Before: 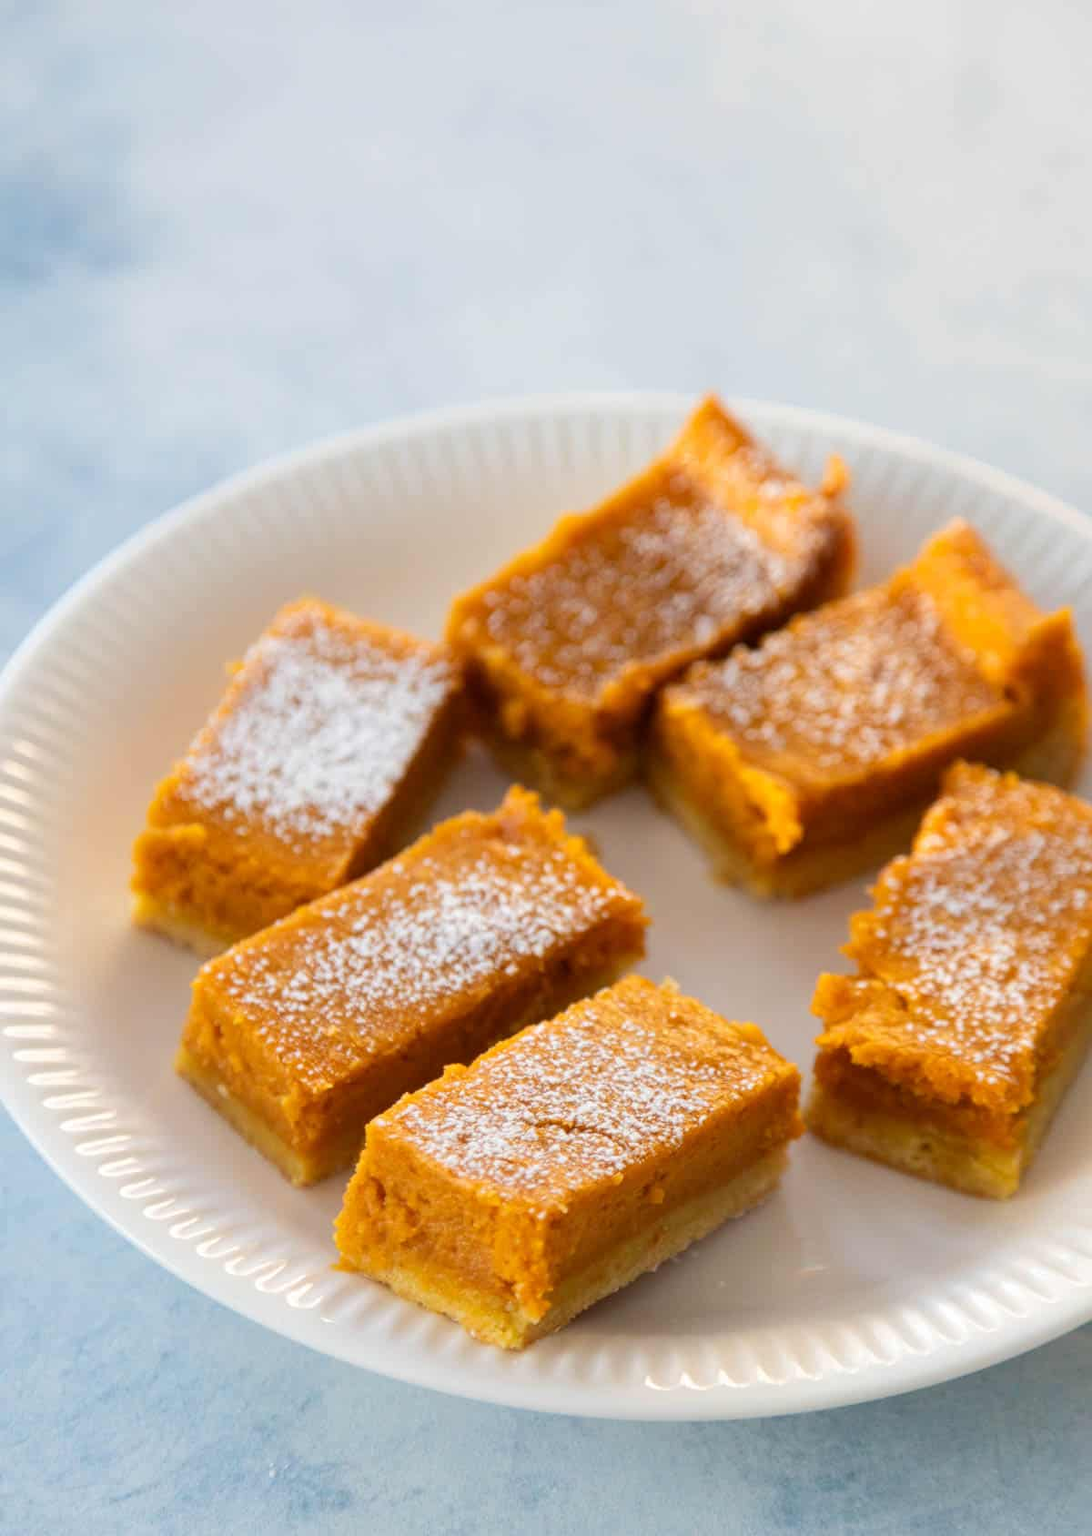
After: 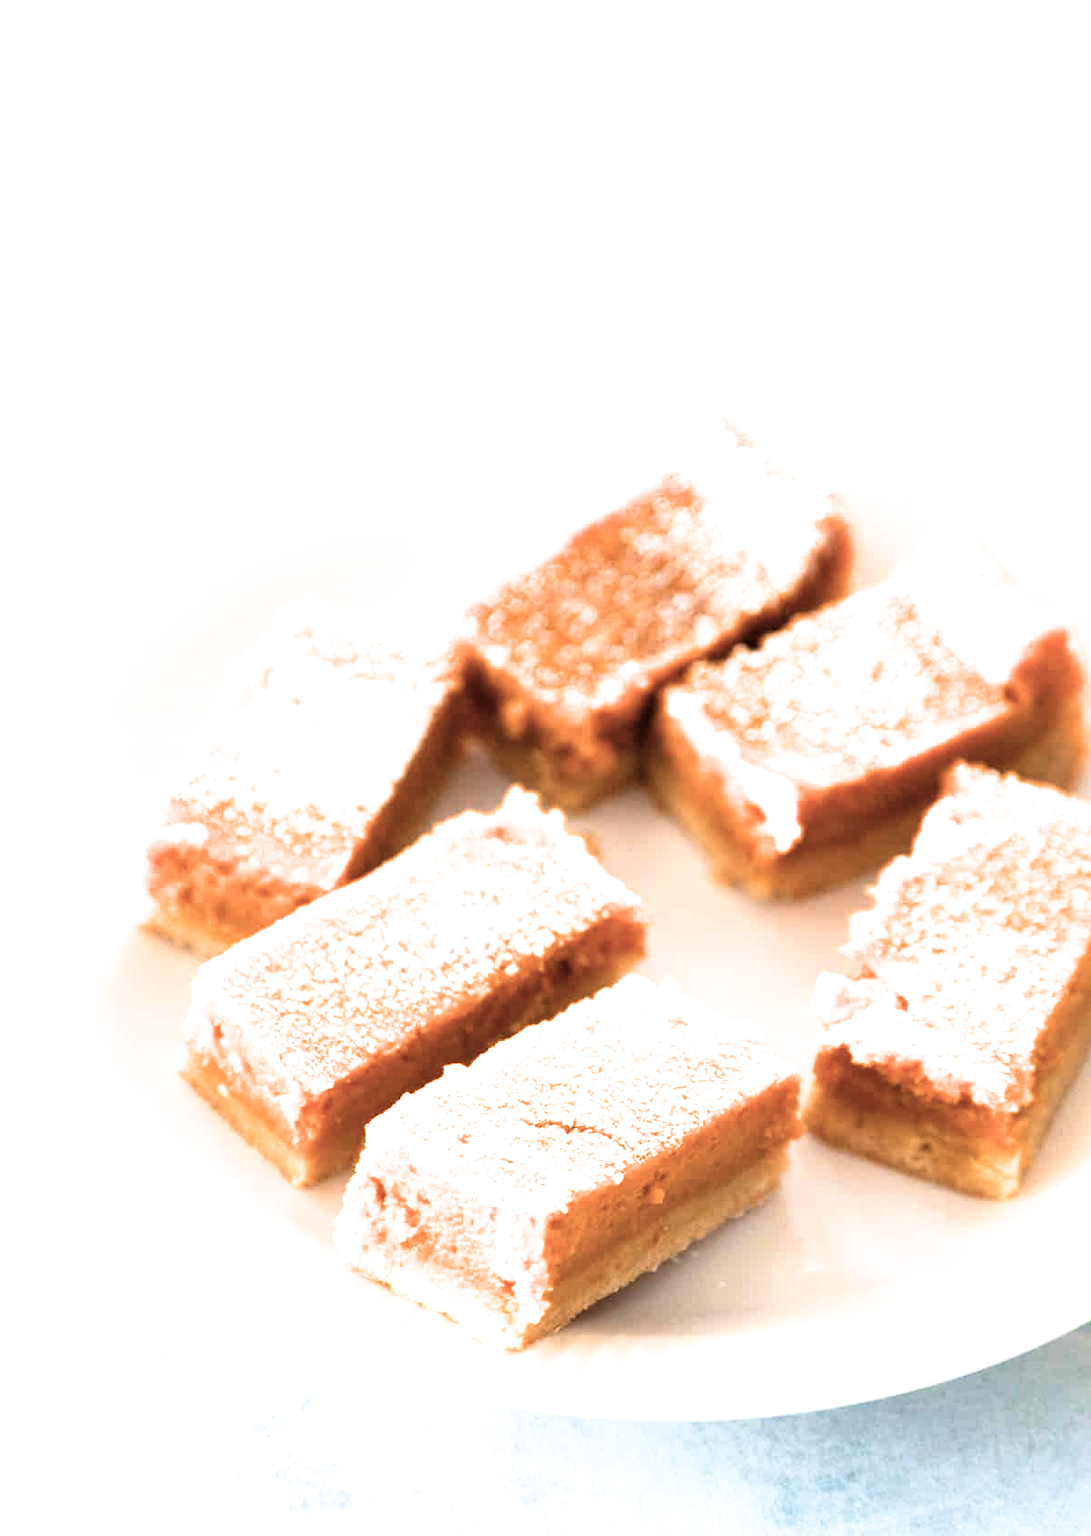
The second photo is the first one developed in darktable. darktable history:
color zones: curves: ch2 [(0, 0.5) (0.143, 0.5) (0.286, 0.416) (0.429, 0.5) (0.571, 0.5) (0.714, 0.5) (0.857, 0.5) (1, 0.5)]
exposure: black level correction 0, exposure 1.2 EV, compensate exposure bias true, compensate highlight preservation false
filmic rgb: black relative exposure -8.67 EV, white relative exposure 2.67 EV, target black luminance 0%, target white luminance 99.964%, hardness 6.25, latitude 75.54%, contrast 1.318, highlights saturation mix -5.11%, color science v4 (2020)
